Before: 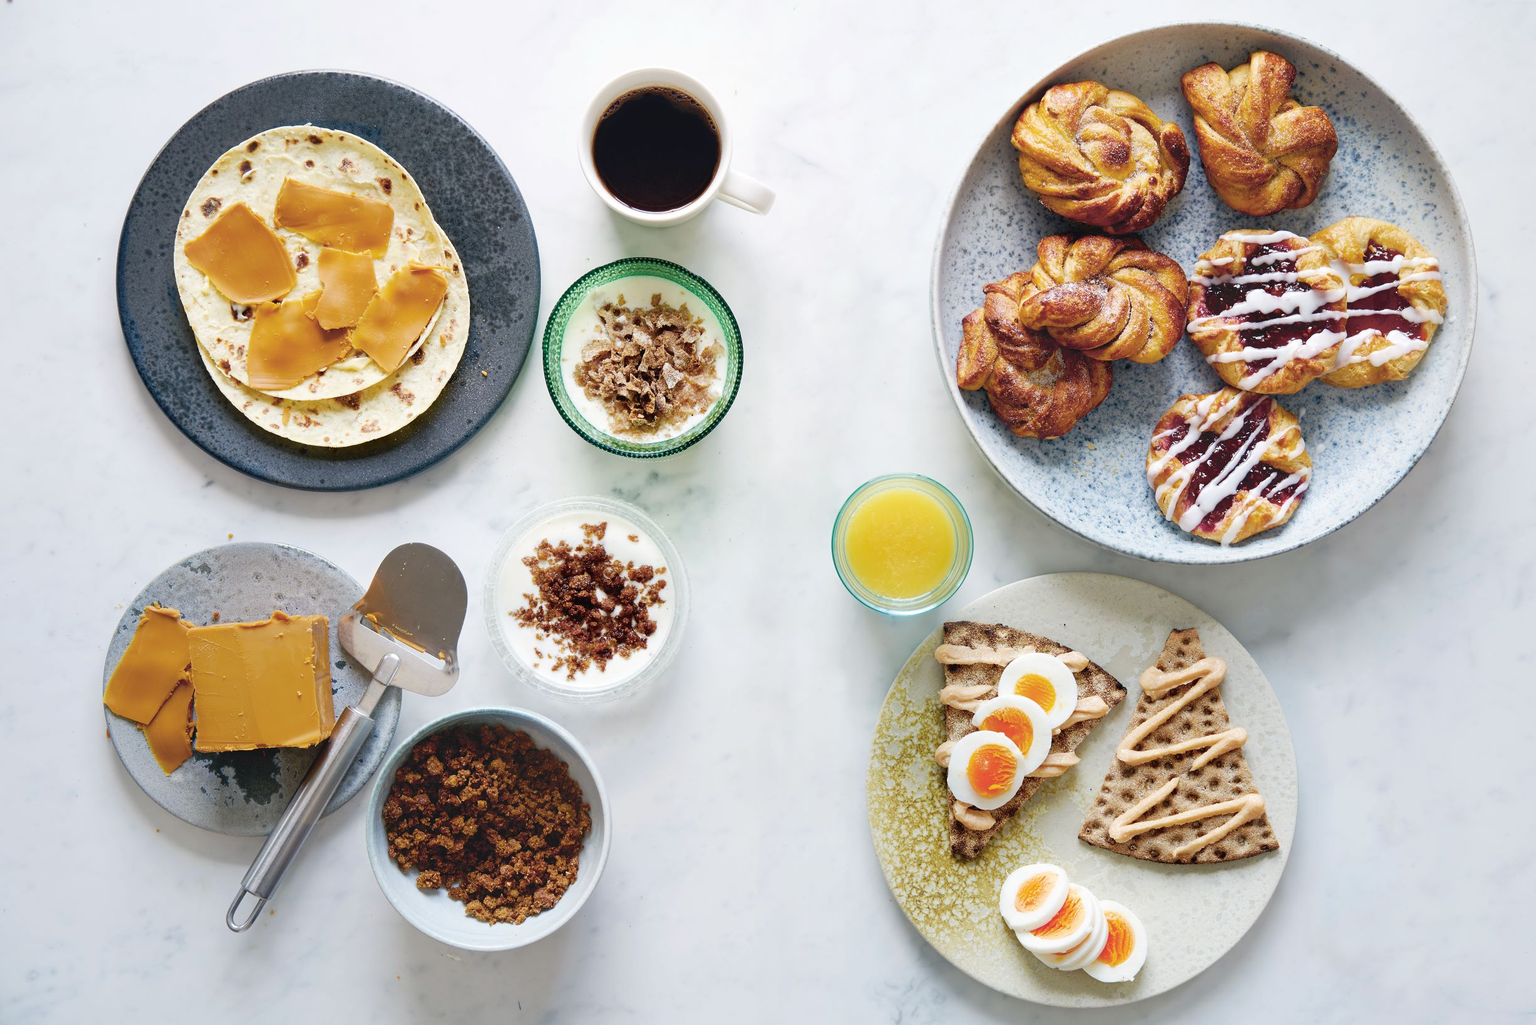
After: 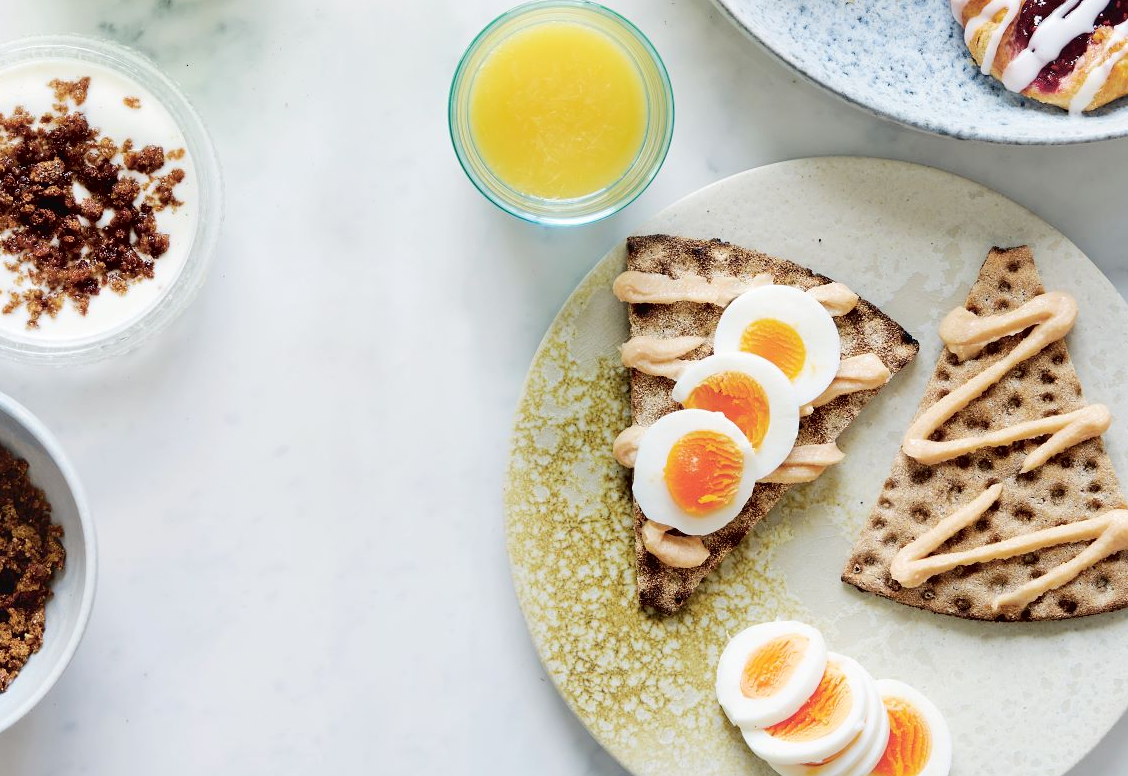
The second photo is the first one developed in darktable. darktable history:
crop: left 35.825%, top 46.286%, right 18.089%, bottom 6.163%
tone curve: curves: ch0 [(0, 0.019) (0.11, 0.036) (0.259, 0.214) (0.378, 0.365) (0.499, 0.529) (1, 1)], color space Lab, independent channels, preserve colors none
